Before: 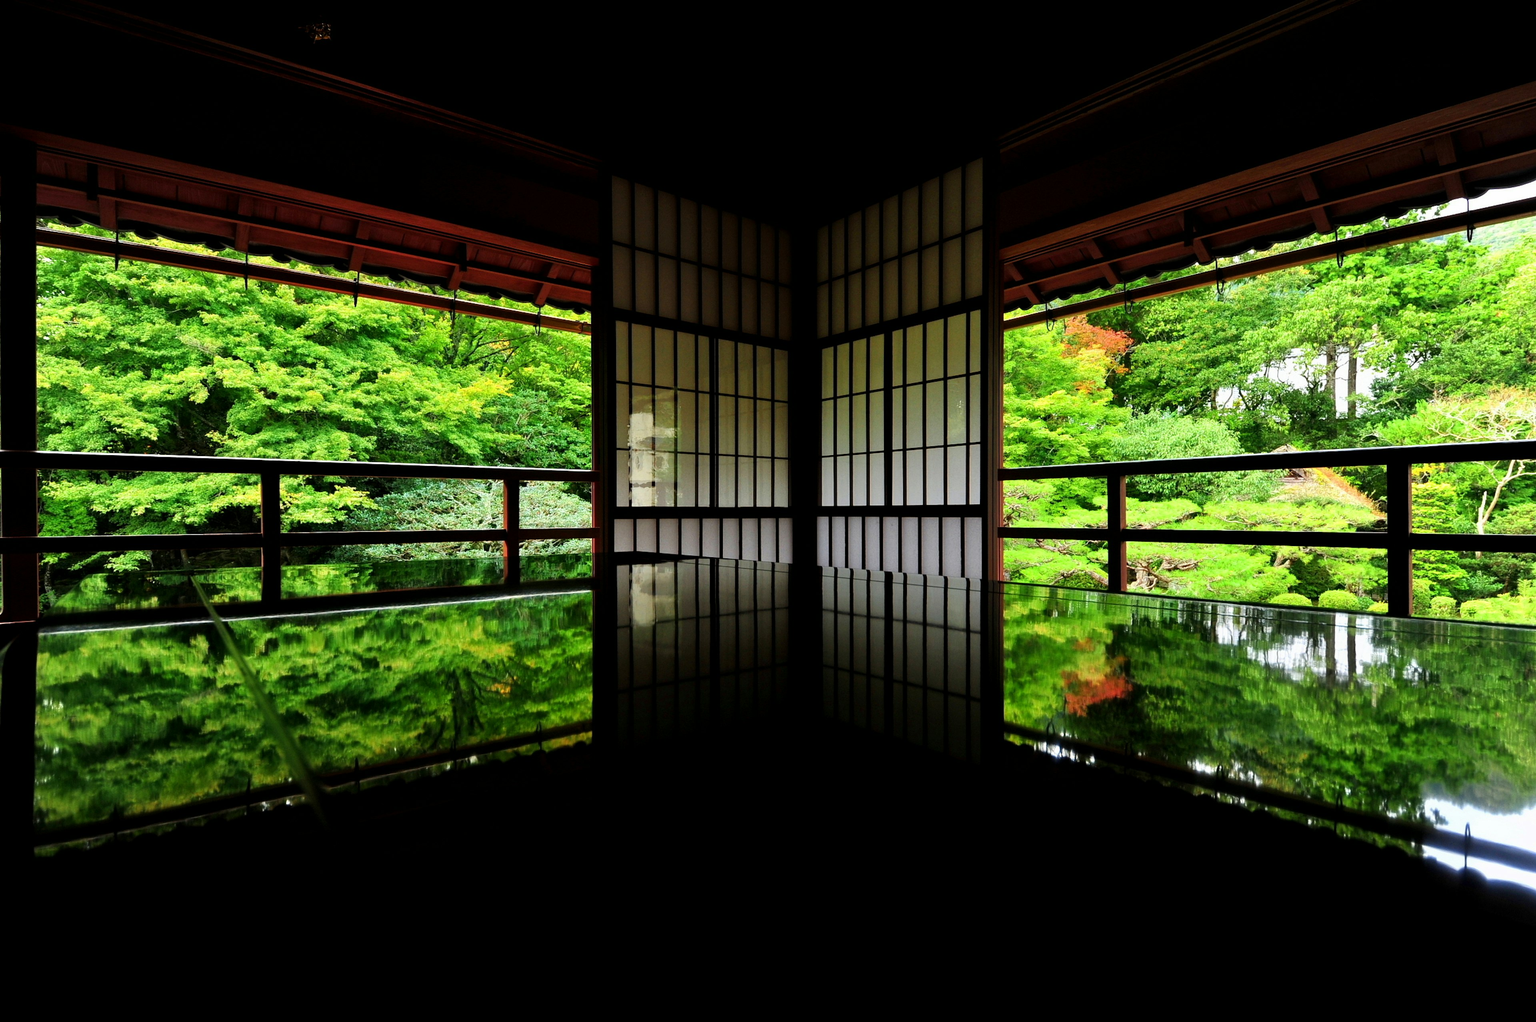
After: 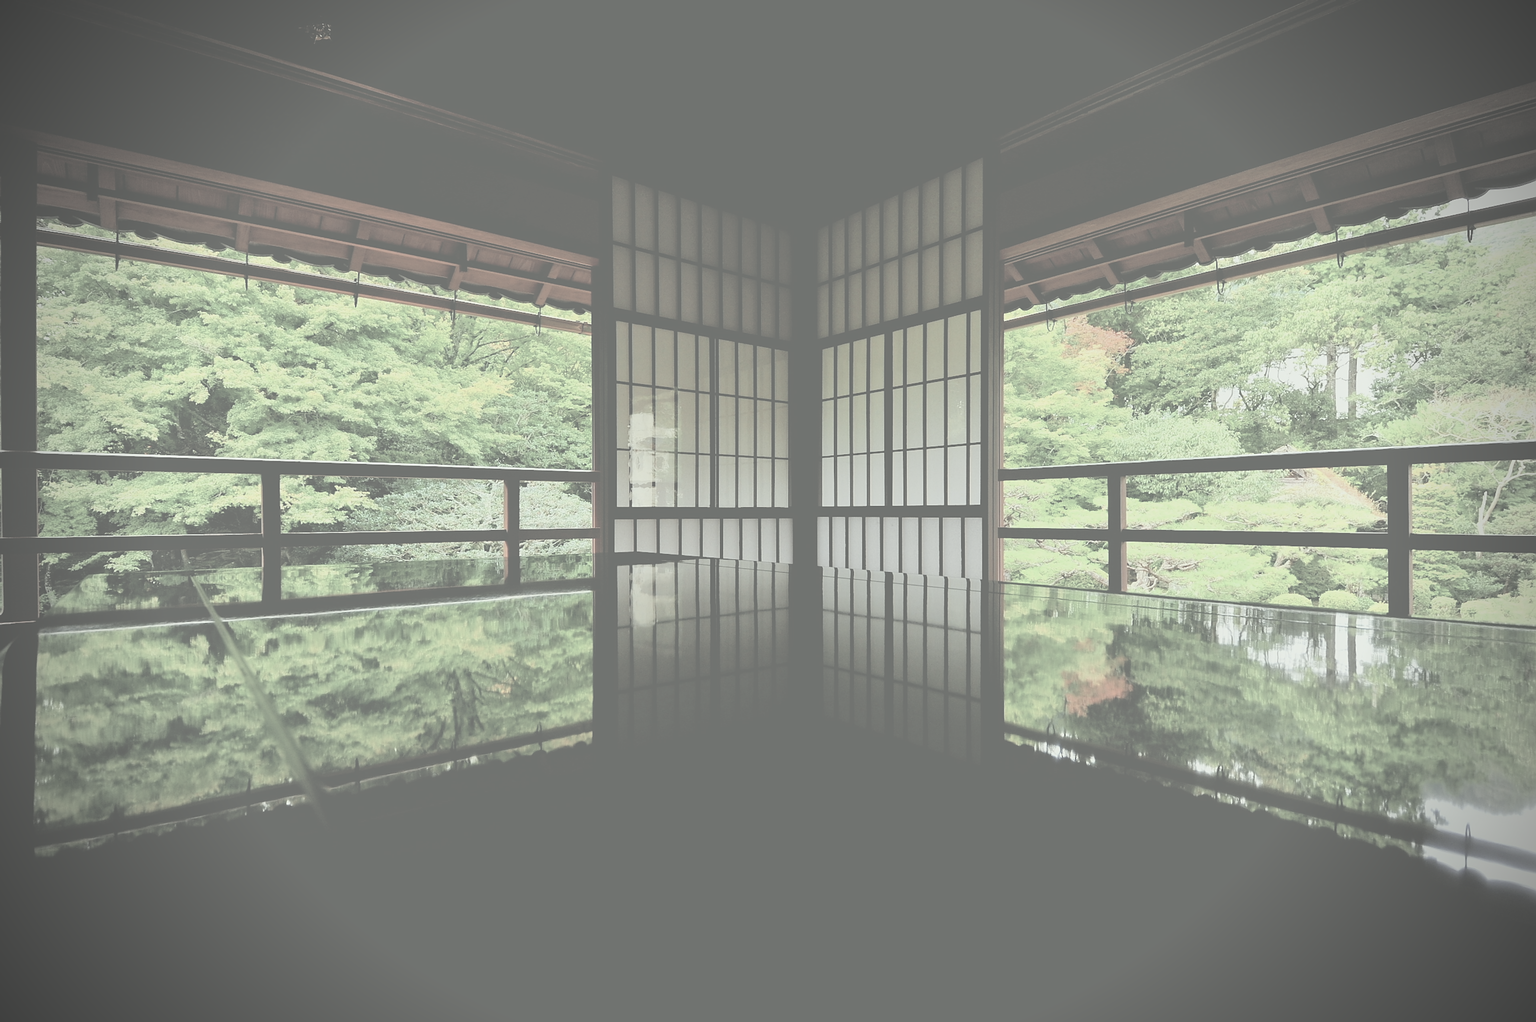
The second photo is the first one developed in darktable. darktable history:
sharpen: on, module defaults
contrast brightness saturation: contrast -0.32, brightness 0.75, saturation -0.78 | blend: blend mode normal, opacity 100%; mask: uniform (no mask)
color correction: highlights a* -2.68, highlights b* 2.57
vignetting: width/height ratio 1.094
